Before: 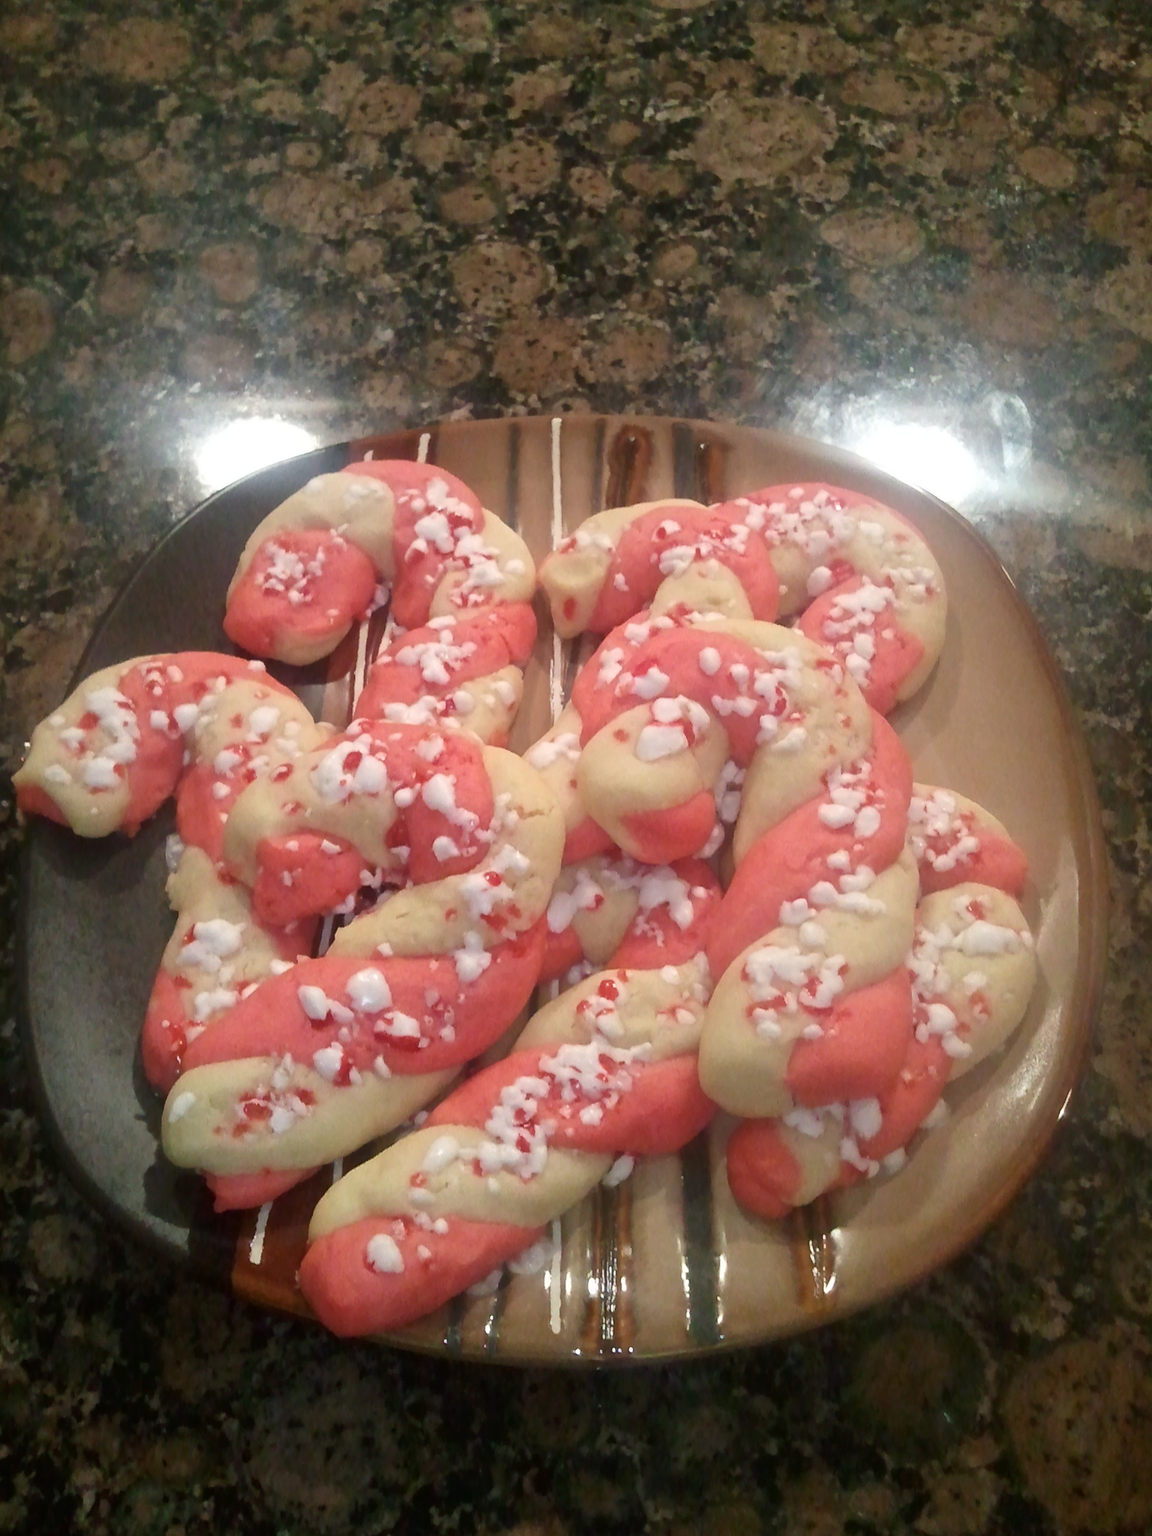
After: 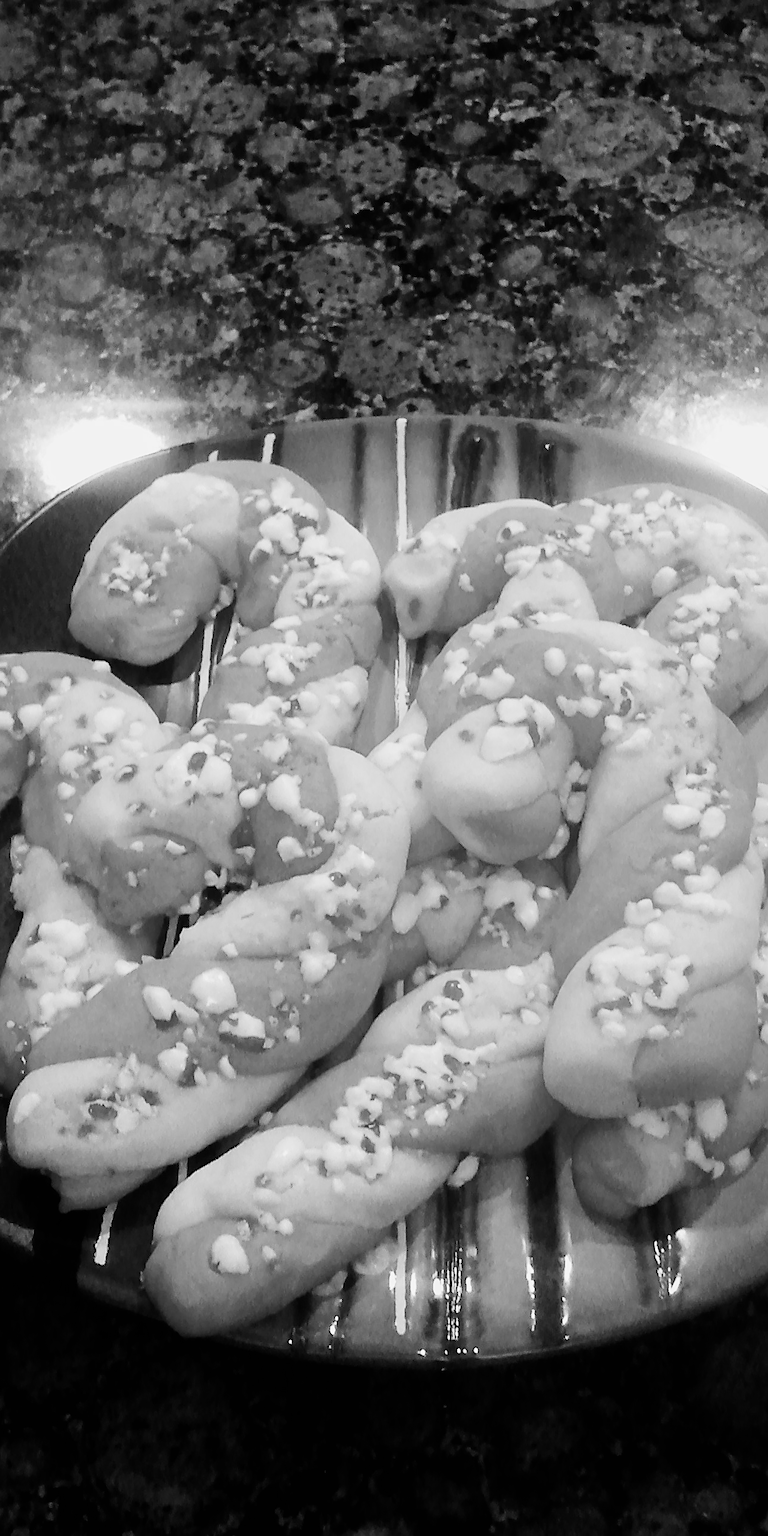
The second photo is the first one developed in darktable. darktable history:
filmic rgb: black relative exposure -7.65 EV, white relative exposure 4.56 EV, hardness 3.61, color science v6 (2022)
crop and rotate: left 13.537%, right 19.796%
tone equalizer: -8 EV -1.08 EV, -7 EV -1.01 EV, -6 EV -0.867 EV, -5 EV -0.578 EV, -3 EV 0.578 EV, -2 EV 0.867 EV, -1 EV 1.01 EV, +0 EV 1.08 EV, edges refinement/feathering 500, mask exposure compensation -1.57 EV, preserve details no
sharpen: on, module defaults
monochrome: on, module defaults
